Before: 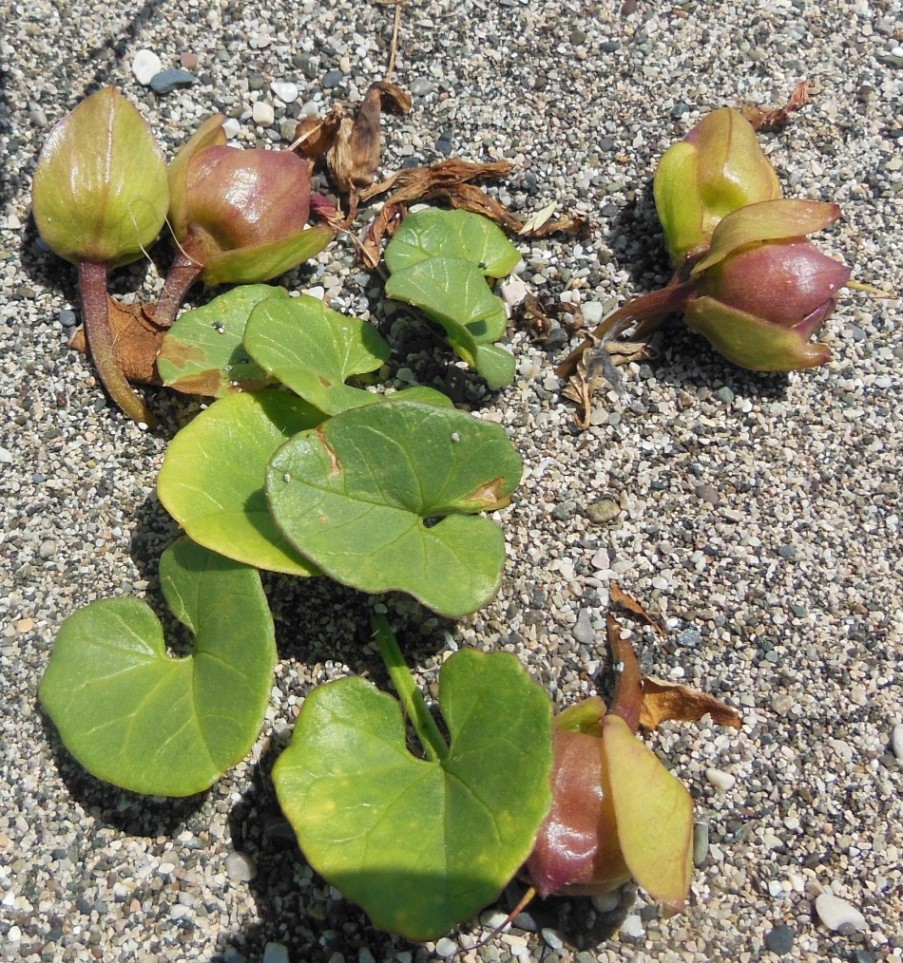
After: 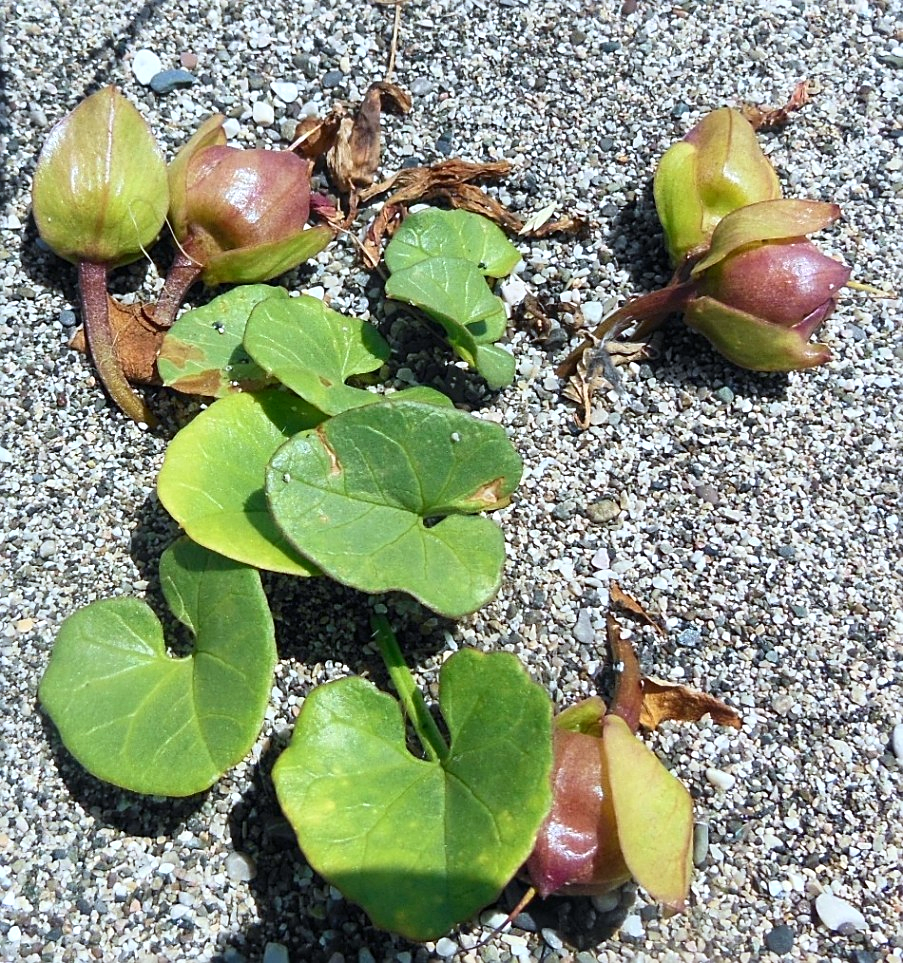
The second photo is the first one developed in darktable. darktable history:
exposure: exposure 0.207 EV, compensate highlight preservation false
sharpen: on, module defaults
color calibration: illuminant custom, x 0.368, y 0.373, temperature 4330.32 K
contrast brightness saturation: contrast 0.15, brightness -0.01, saturation 0.1
